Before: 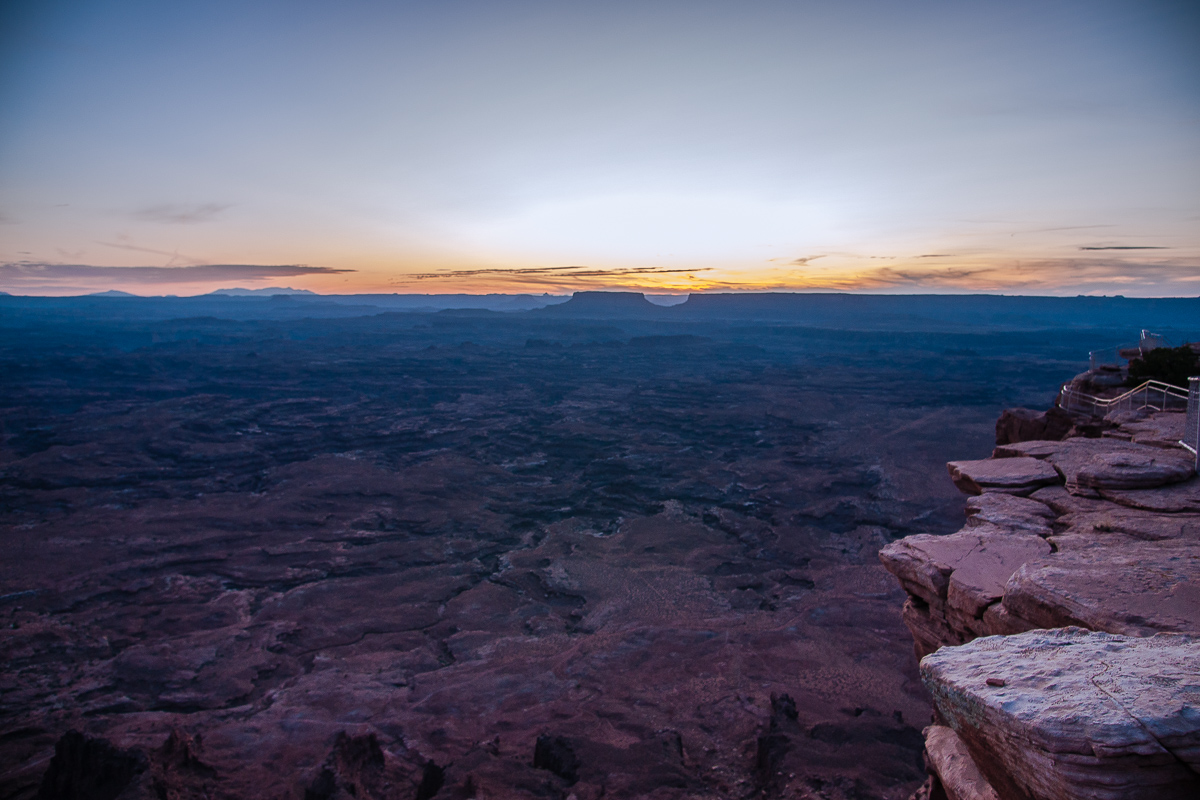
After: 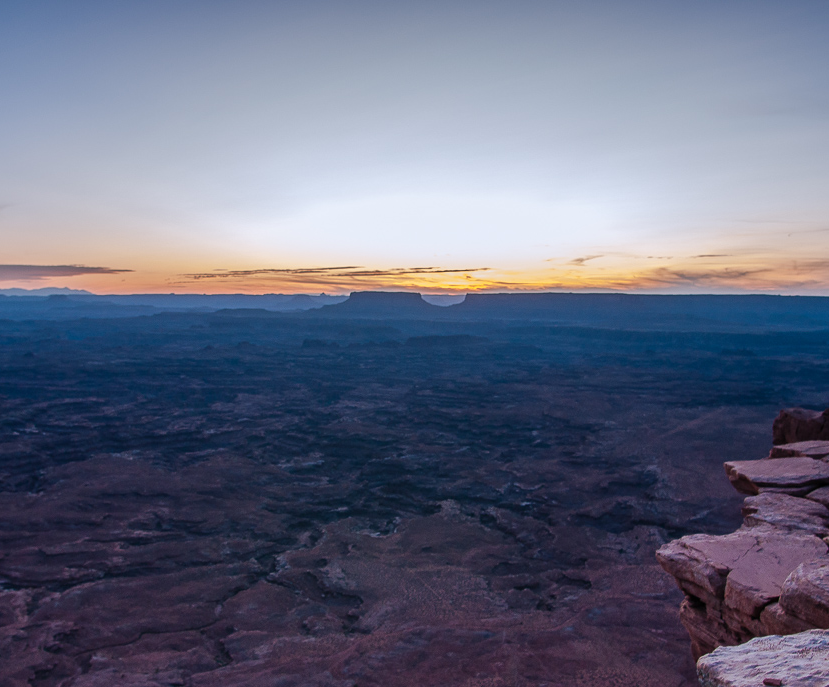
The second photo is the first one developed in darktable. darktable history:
crop: left 18.647%, right 12.242%, bottom 14.117%
